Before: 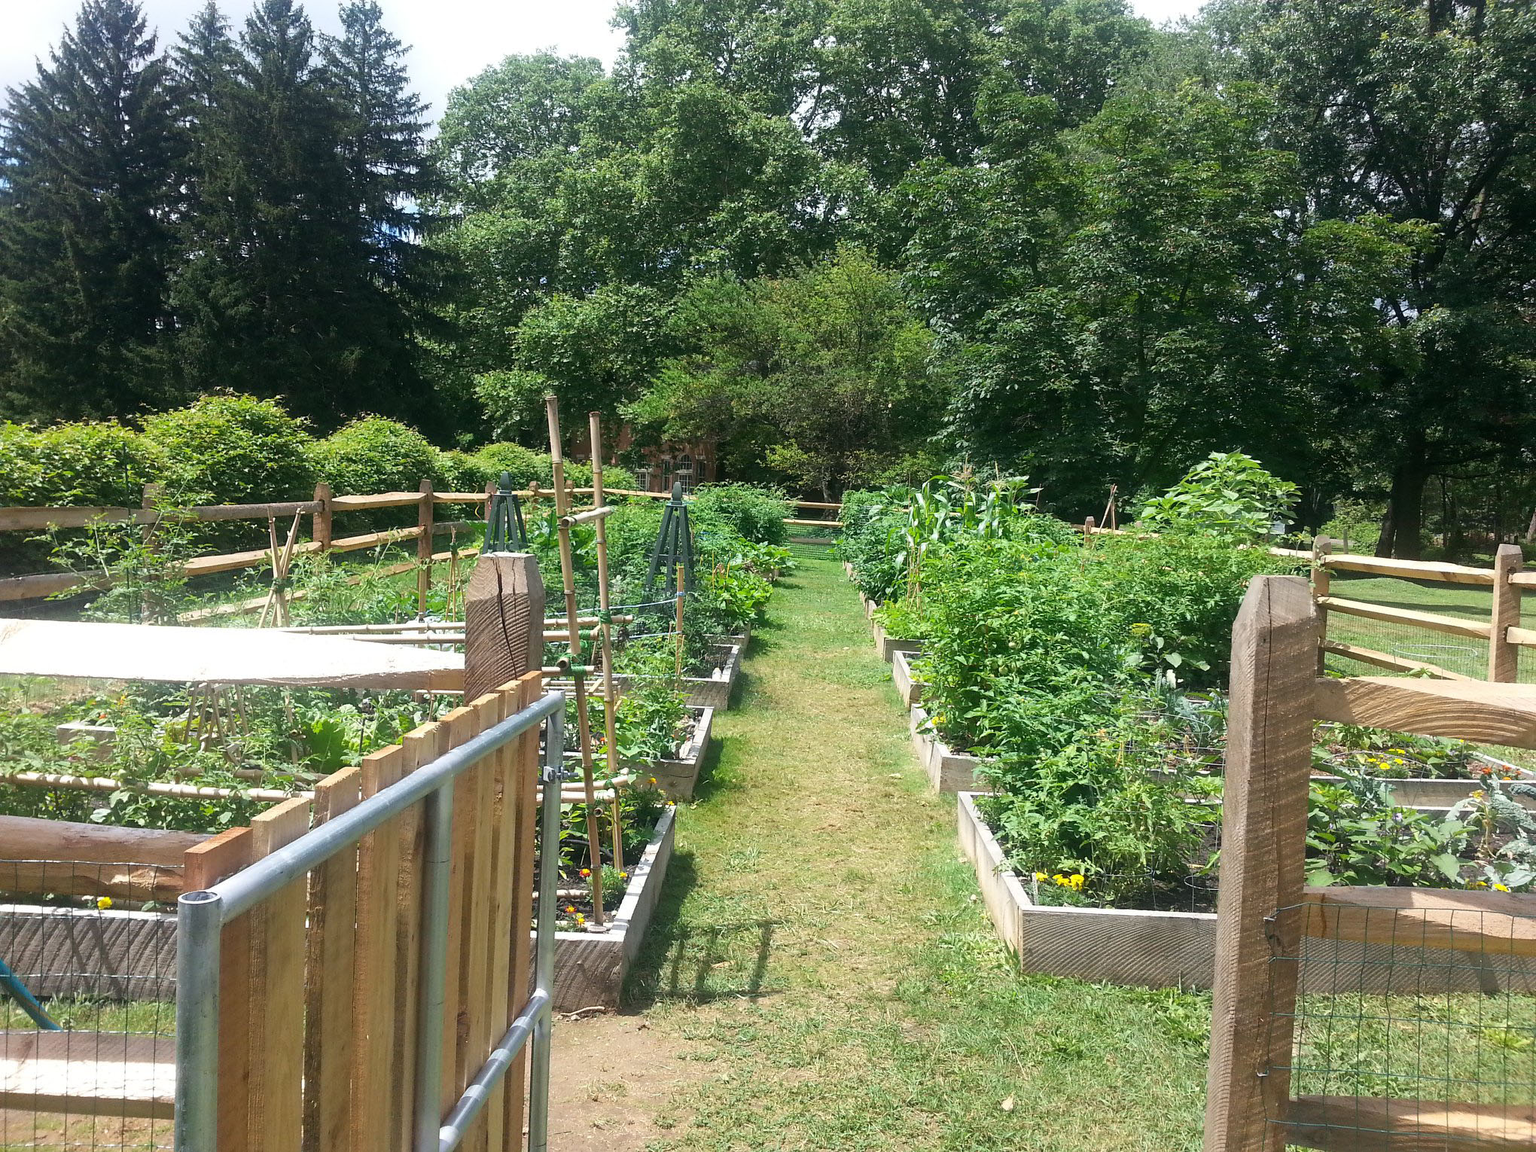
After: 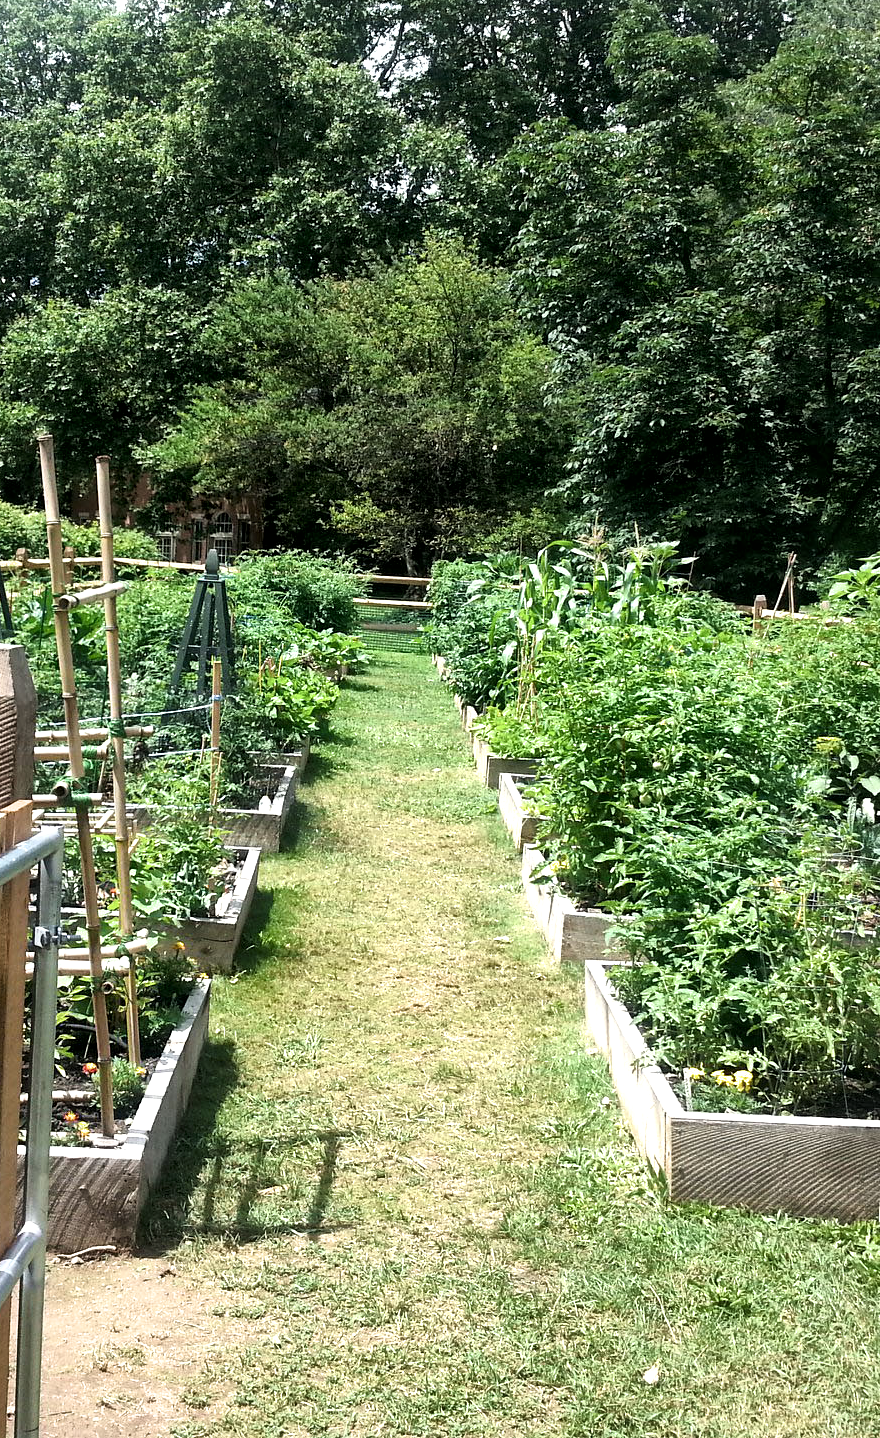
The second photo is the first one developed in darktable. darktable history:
local contrast: mode bilateral grid, contrast 21, coarseness 50, detail 149%, midtone range 0.2
crop: left 33.683%, top 5.993%, right 23.148%
filmic rgb: black relative exposure -8.01 EV, white relative exposure 2.19 EV, hardness 6.9
levels: levels [0, 0.498, 0.996]
